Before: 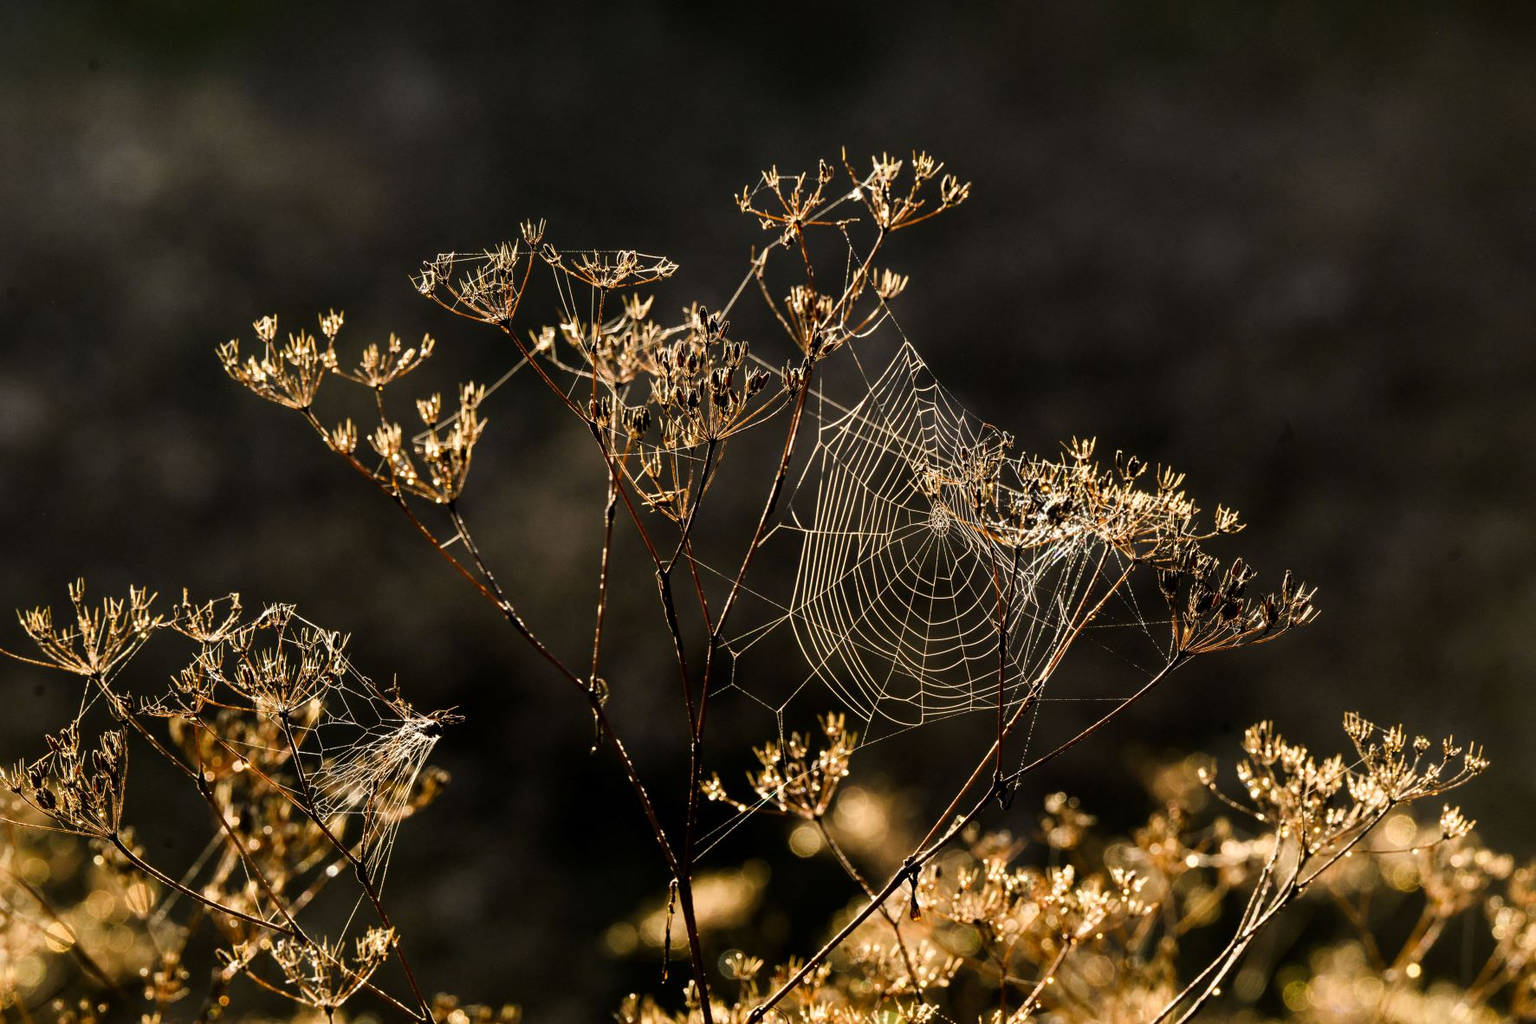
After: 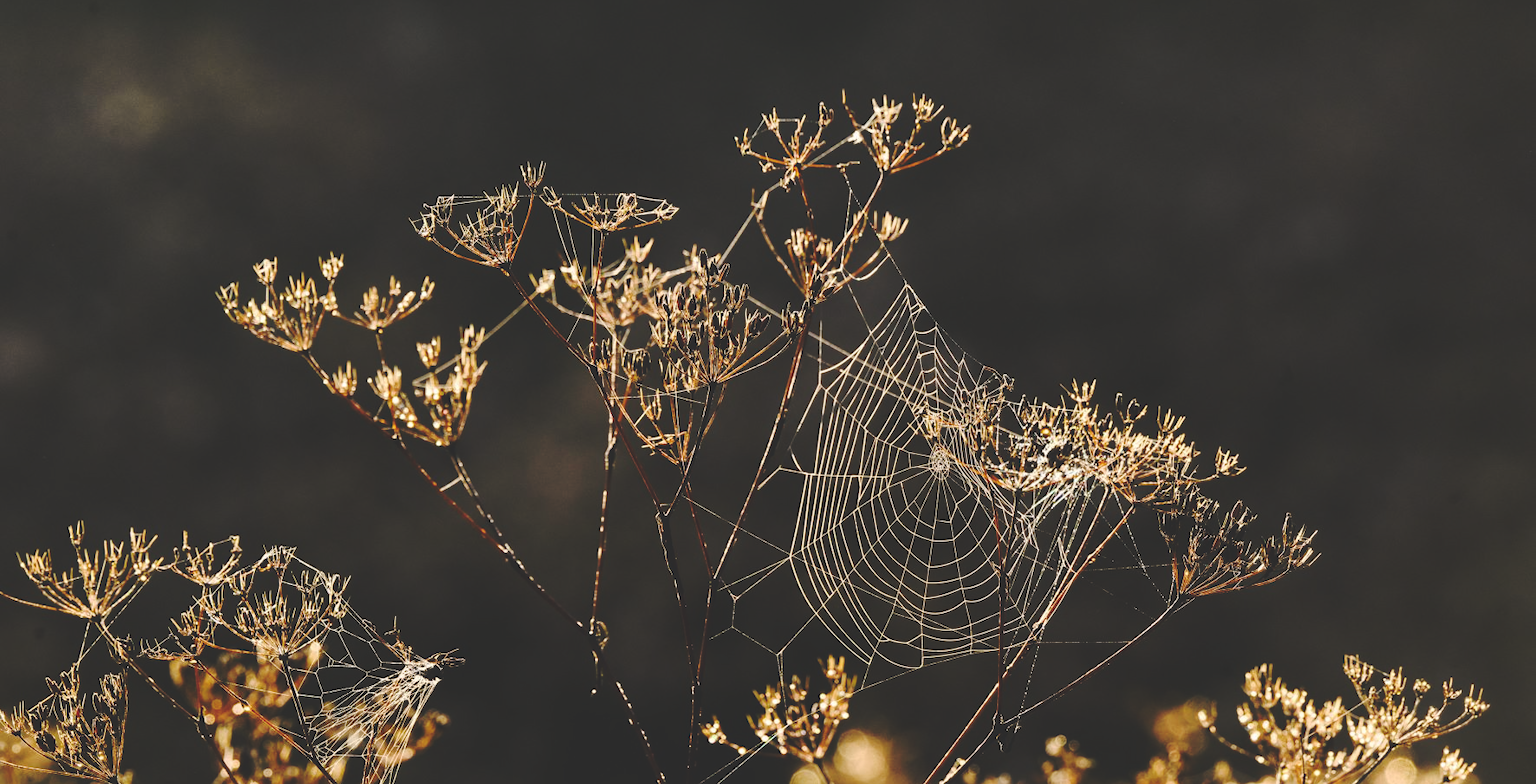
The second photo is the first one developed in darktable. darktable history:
base curve: curves: ch0 [(0, 0.024) (0.055, 0.065) (0.121, 0.166) (0.236, 0.319) (0.693, 0.726) (1, 1)], preserve colors none
crop: top 5.667%, bottom 17.637%
